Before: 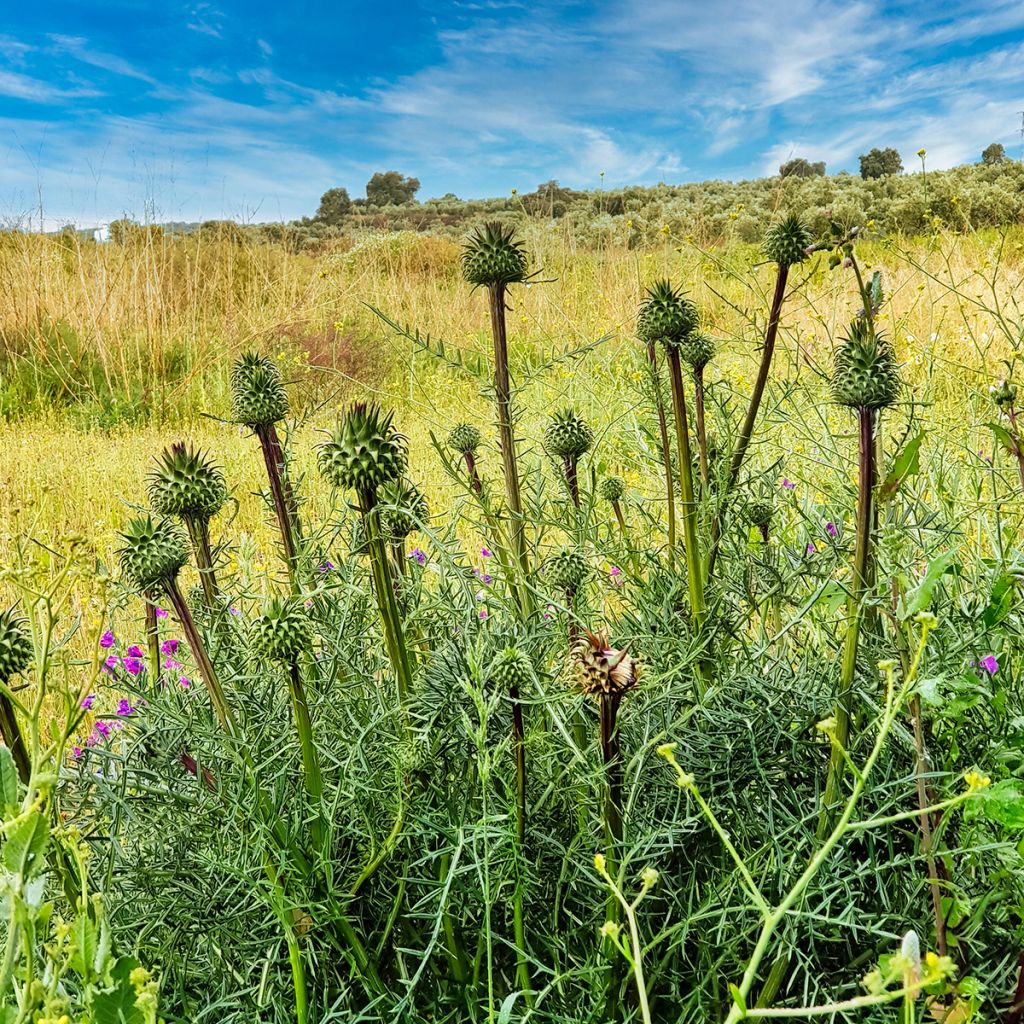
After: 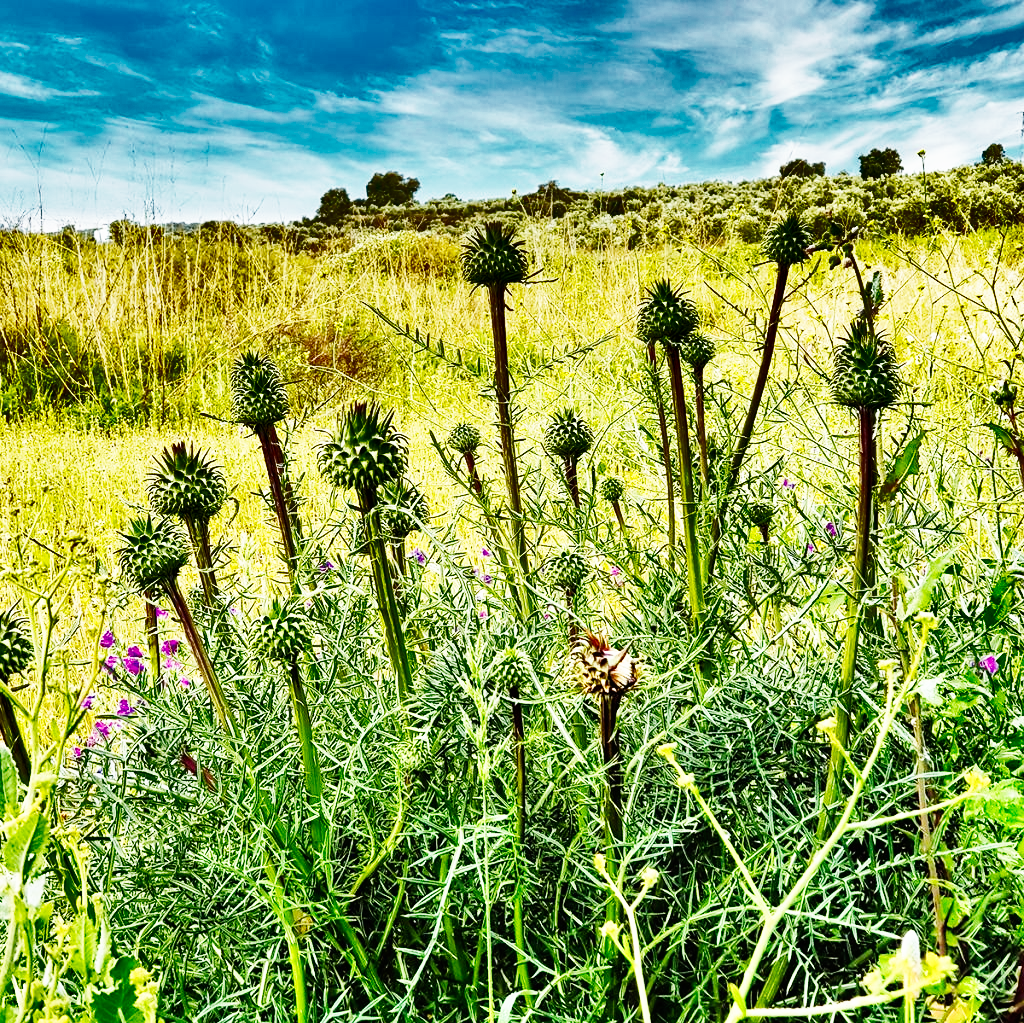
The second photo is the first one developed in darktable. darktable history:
base curve: curves: ch0 [(0, 0) (0.007, 0.004) (0.027, 0.03) (0.046, 0.07) (0.207, 0.54) (0.442, 0.872) (0.673, 0.972) (1, 1)], preserve colors none
shadows and highlights: shadows 21.05, highlights -80.83, soften with gaussian
crop: bottom 0.06%
